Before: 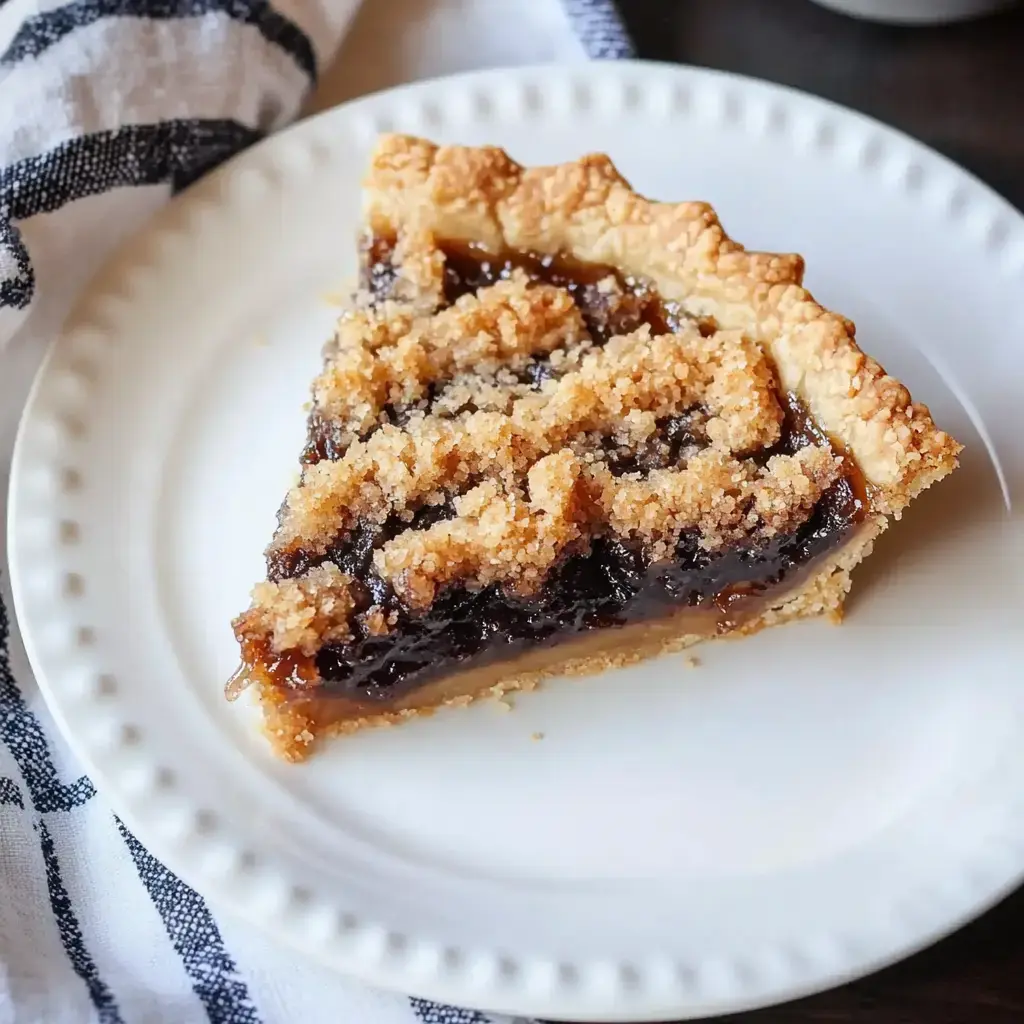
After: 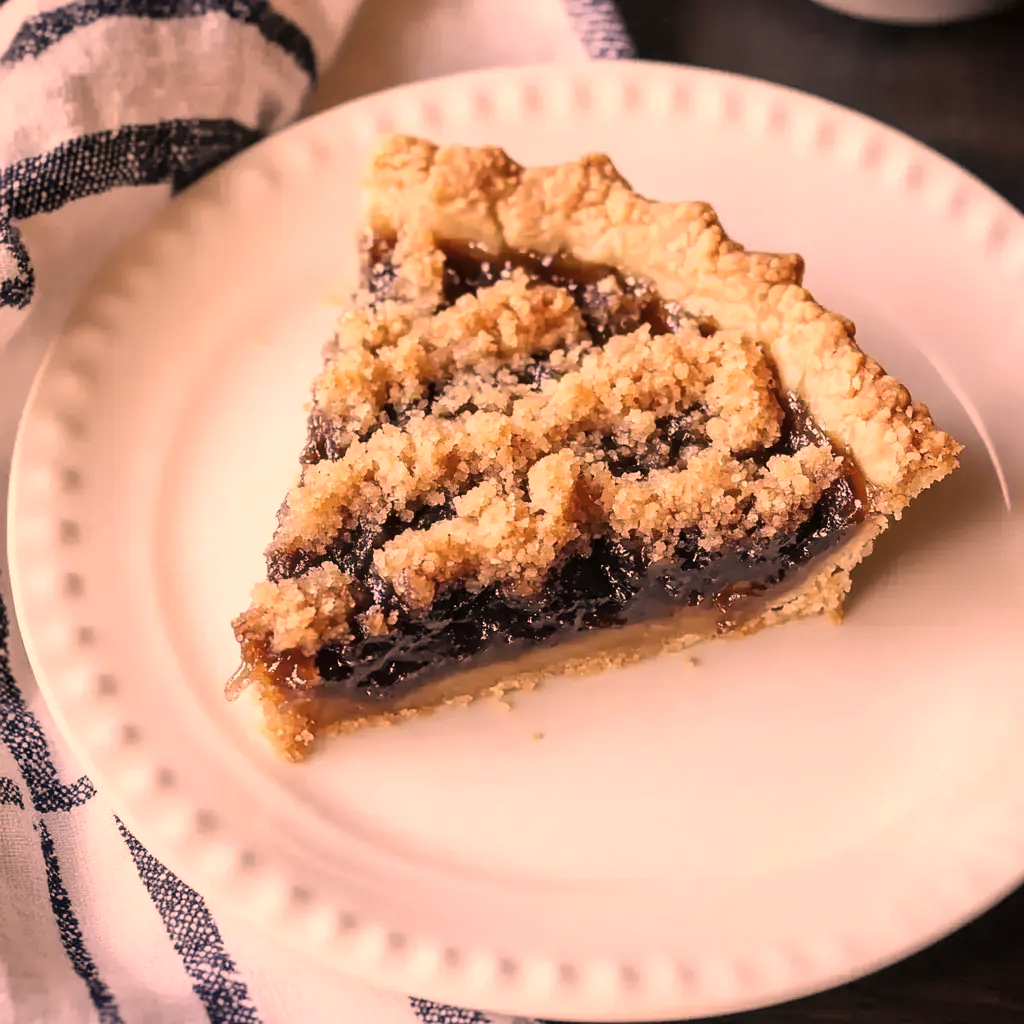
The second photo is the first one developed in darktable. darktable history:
exposure: exposure 0.15 EV, compensate highlight preservation false
color correction: highlights a* 40, highlights b* 40, saturation 0.69
